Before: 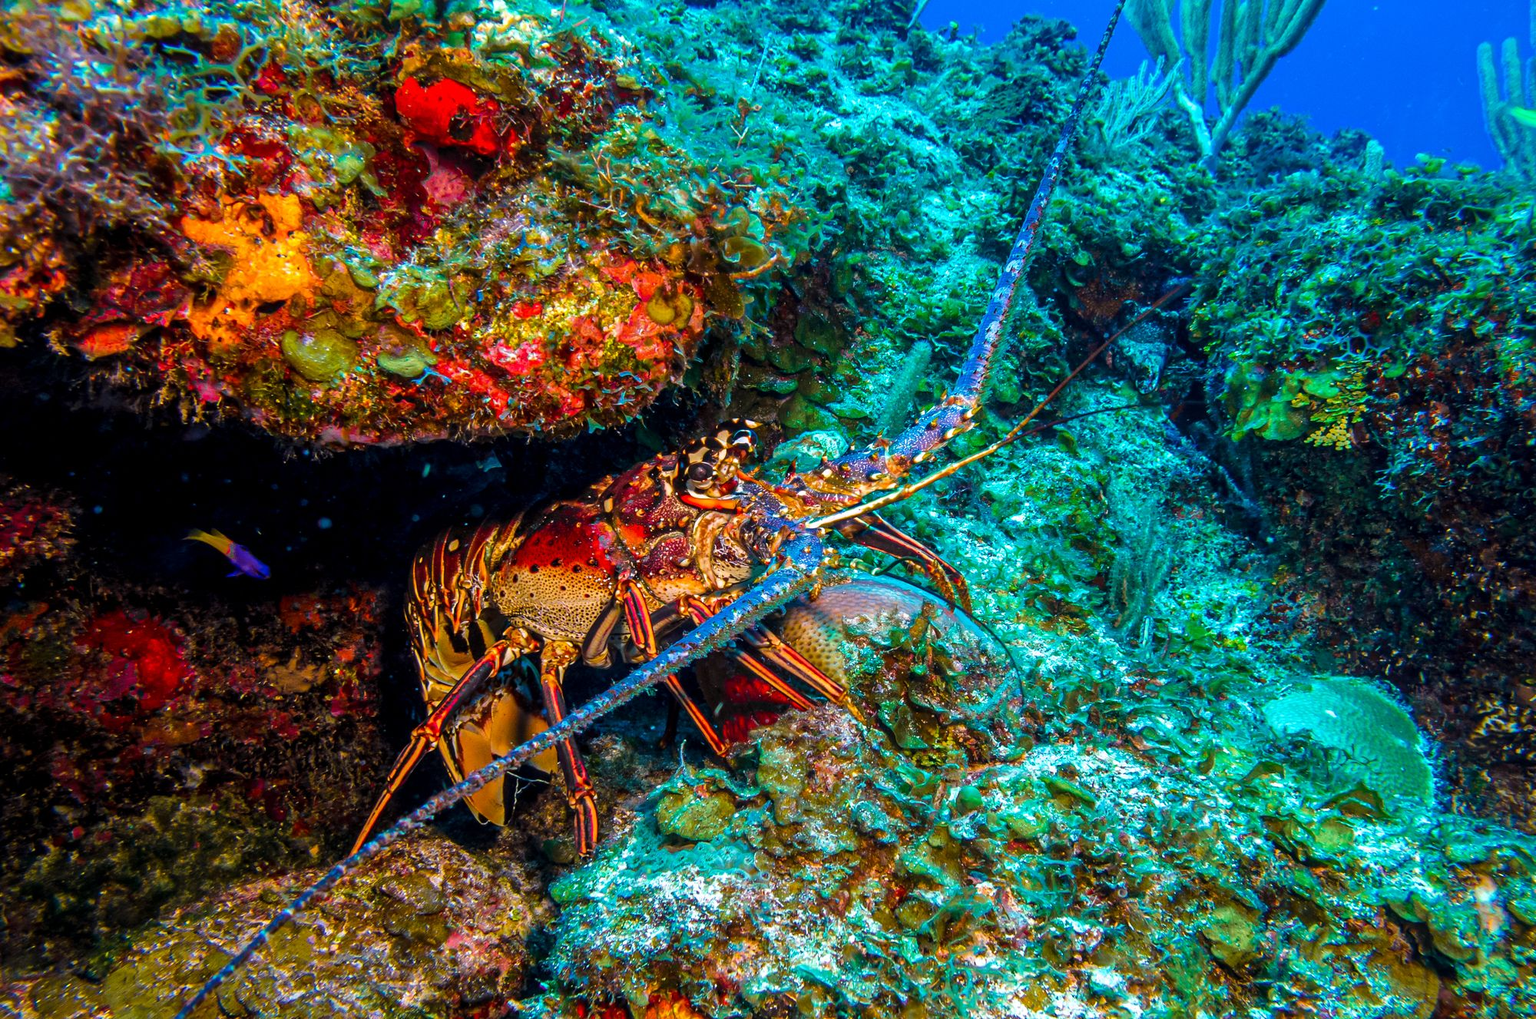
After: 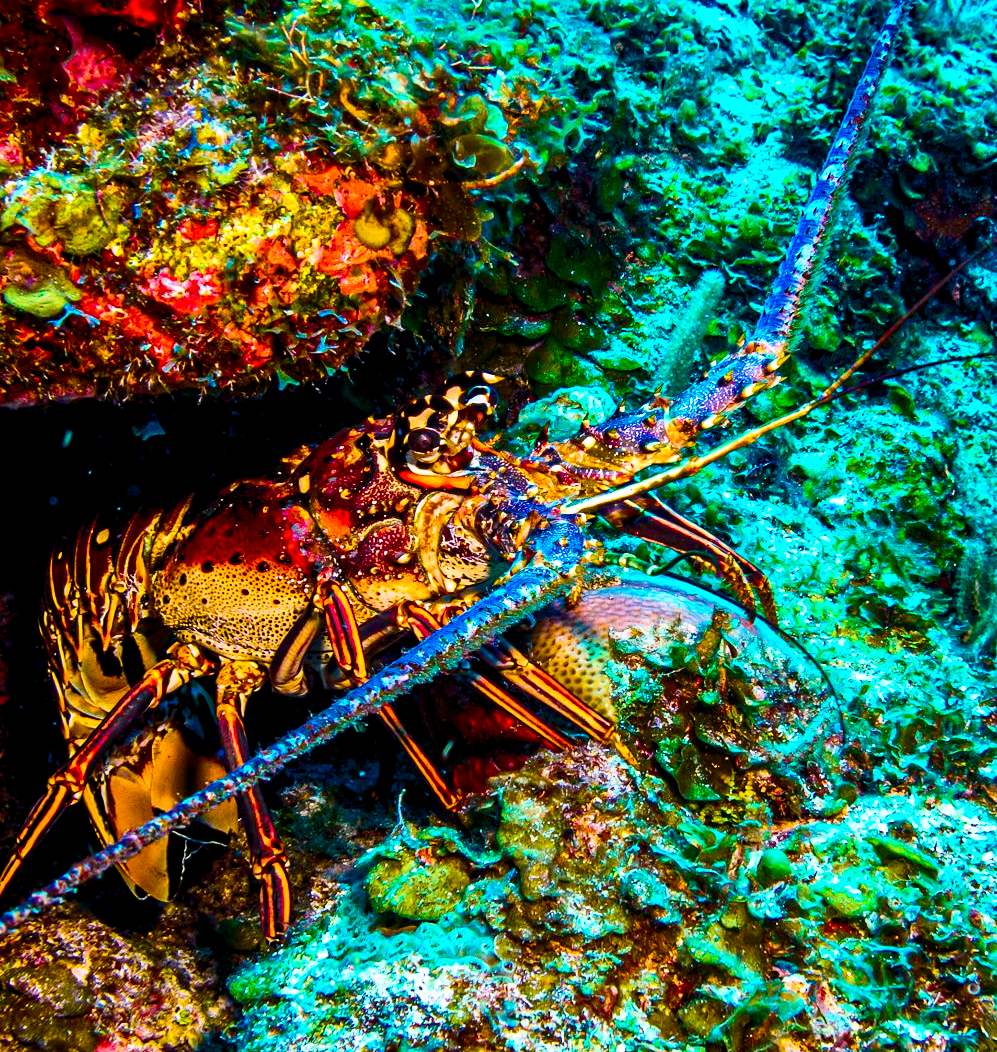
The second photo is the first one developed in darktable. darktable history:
contrast brightness saturation: contrast 0.378, brightness 0.115
crop and rotate: angle 0.019°, left 24.405%, top 13.148%, right 25.705%, bottom 7.499%
color balance rgb: global offset › luminance -0.473%, linear chroma grading › shadows -29.511%, linear chroma grading › global chroma 35.391%, perceptual saturation grading › global saturation 20%, perceptual saturation grading › highlights -25.212%, perceptual saturation grading › shadows 50.167%
haze removal: compatibility mode true, adaptive false
